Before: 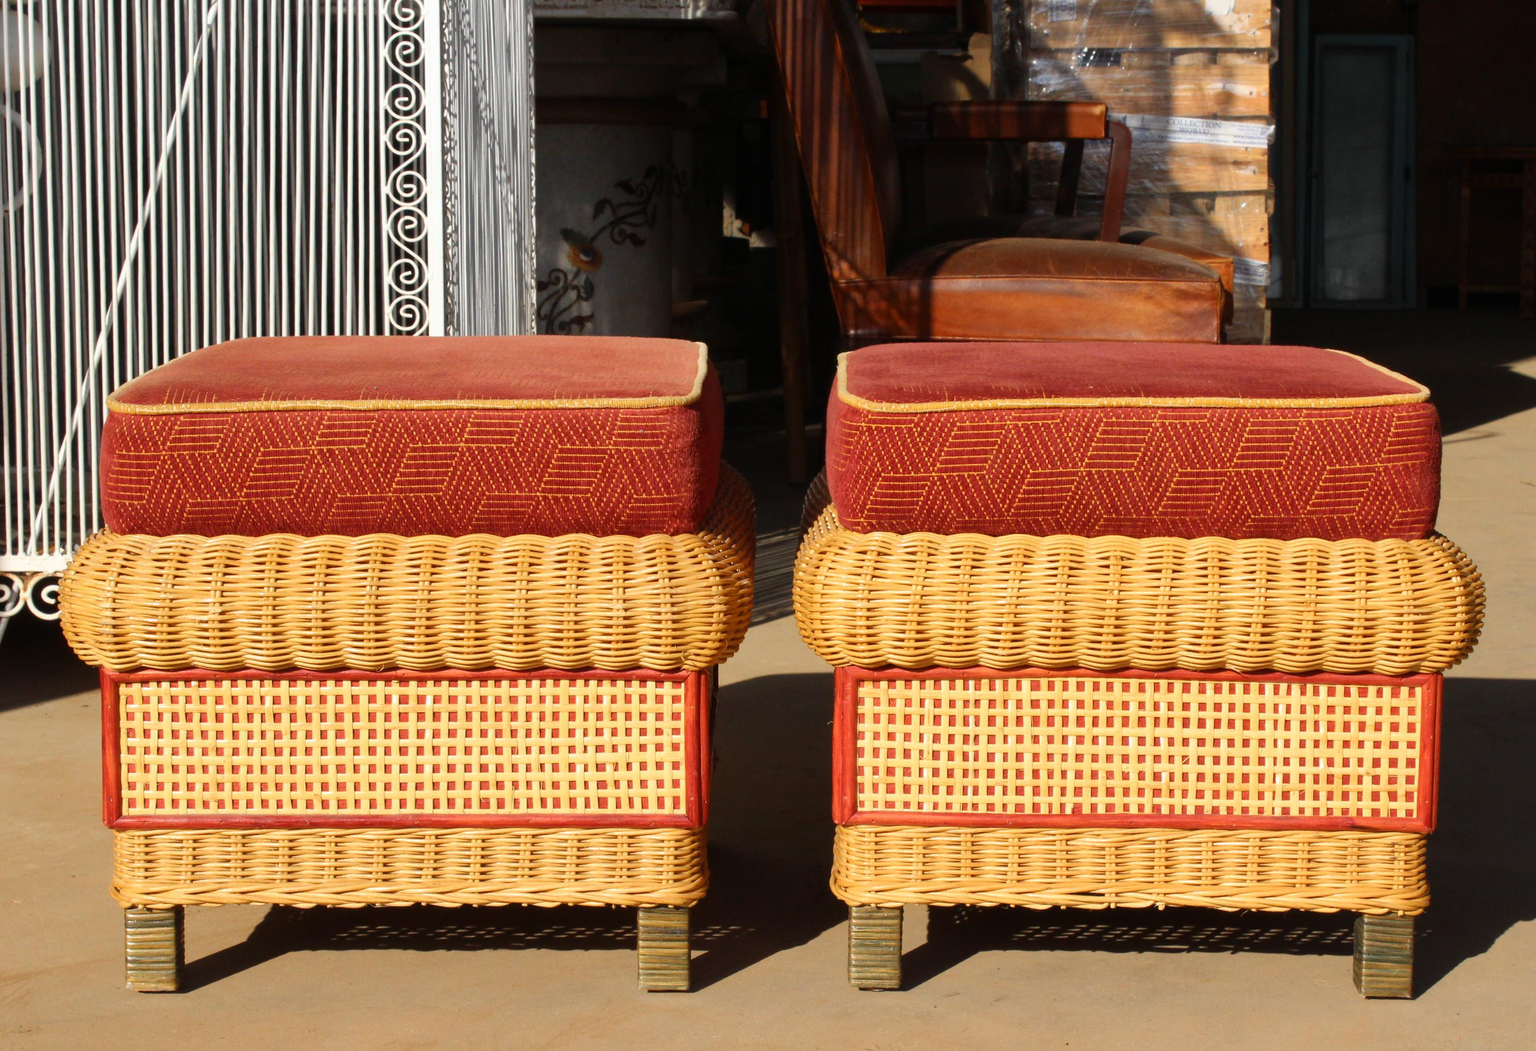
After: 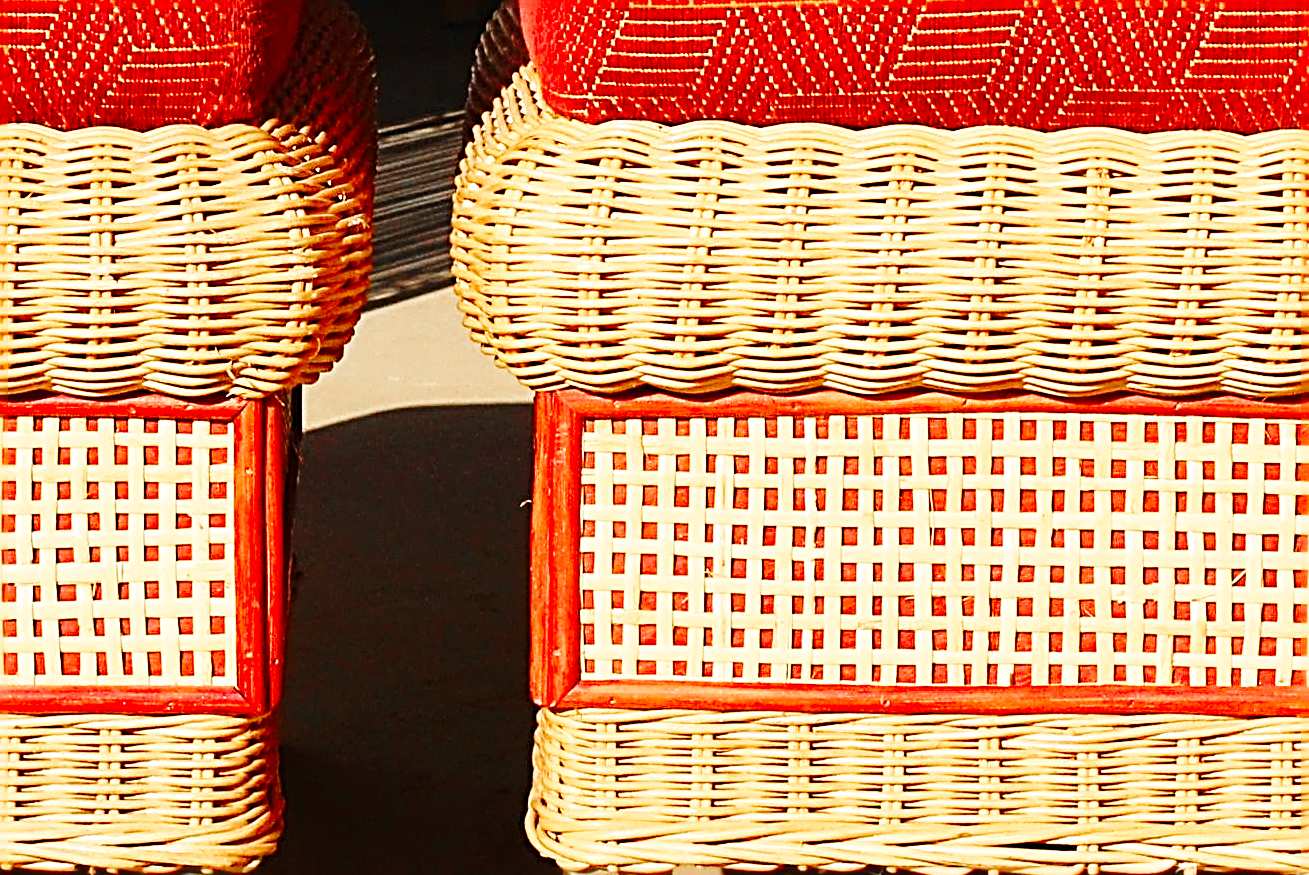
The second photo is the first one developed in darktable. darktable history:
crop: left 36.961%, top 44.939%, right 20.505%, bottom 13.492%
tone equalizer: on, module defaults
sharpen: radius 3.174, amount 1.73
color zones: curves: ch1 [(0, 0.679) (0.143, 0.647) (0.286, 0.261) (0.378, -0.011) (0.571, 0.396) (0.714, 0.399) (0.857, 0.406) (1, 0.679)]
base curve: curves: ch0 [(0, 0) (0.028, 0.03) (0.121, 0.232) (0.46, 0.748) (0.859, 0.968) (1, 1)], preserve colors none
